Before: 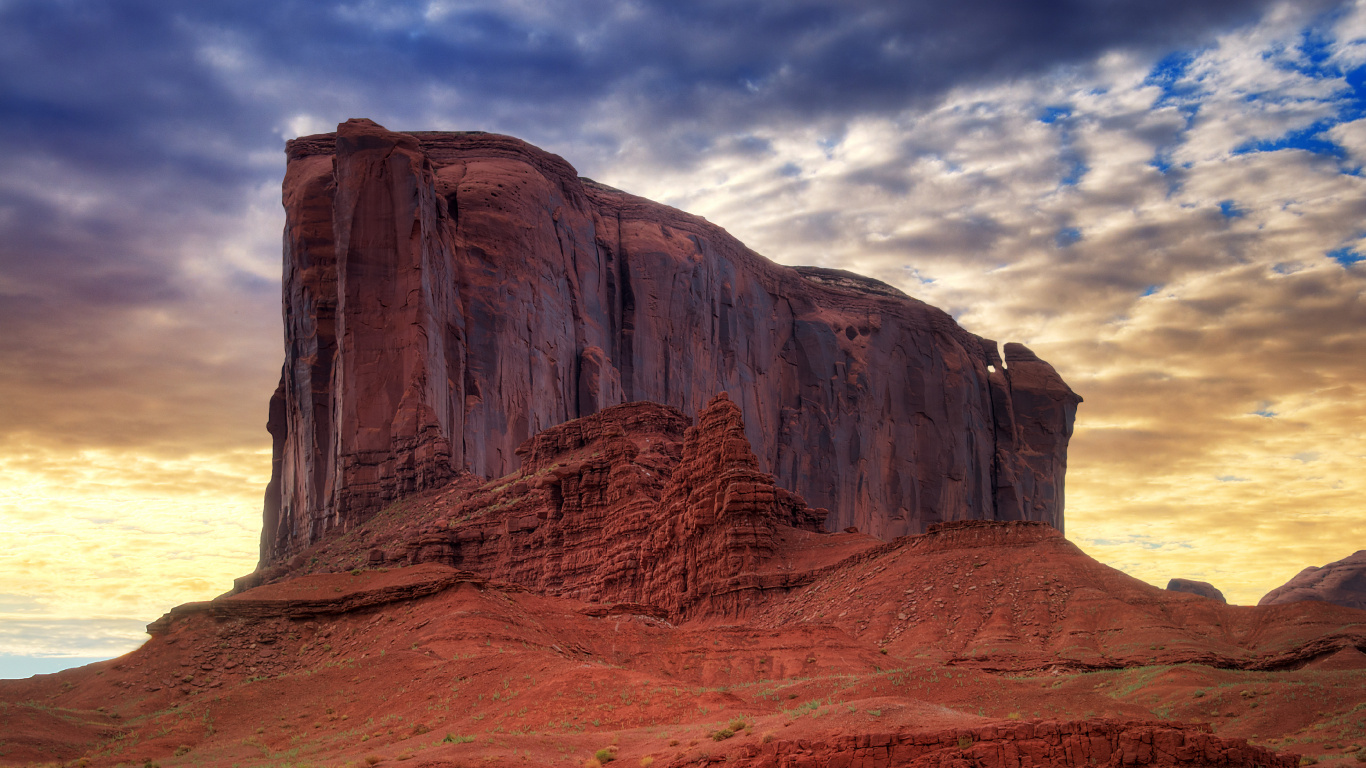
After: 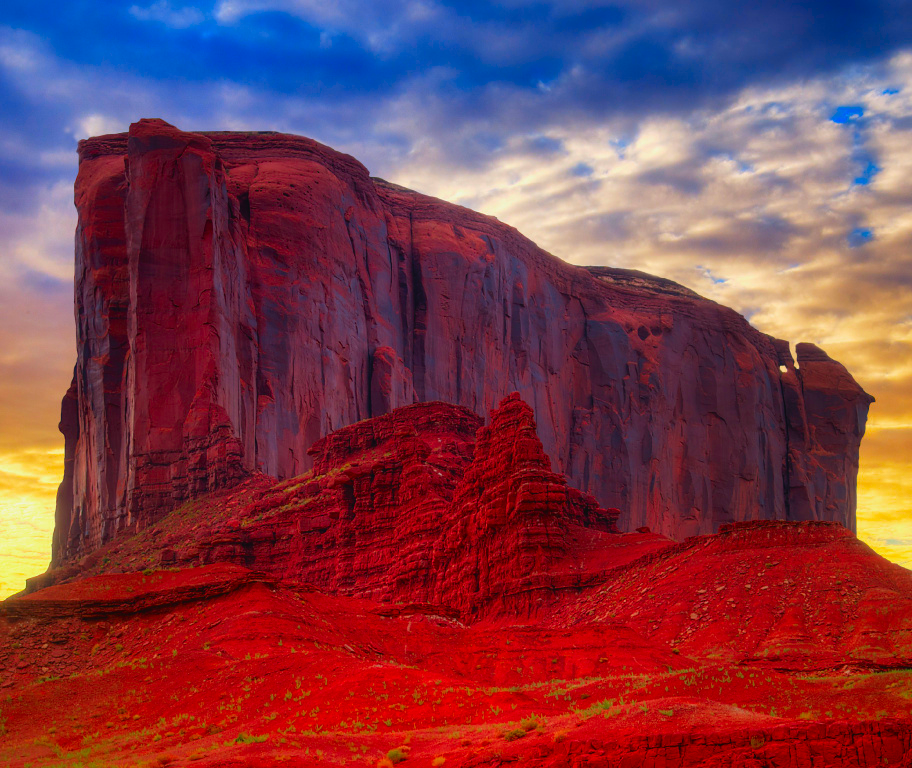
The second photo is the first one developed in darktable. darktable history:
contrast brightness saturation: contrast -0.079, brightness -0.034, saturation -0.11
crop and rotate: left 15.367%, right 17.816%
color correction: highlights b* 0.047, saturation 2.12
